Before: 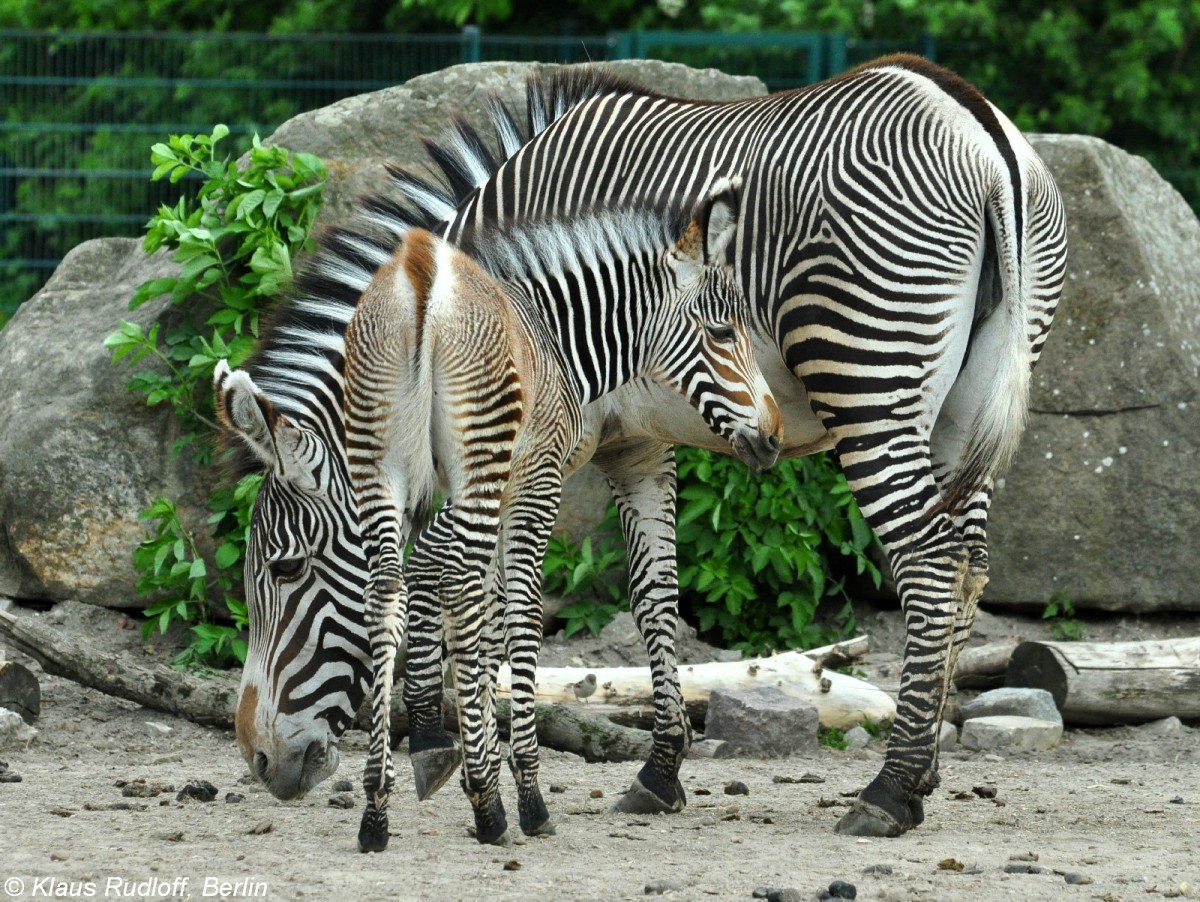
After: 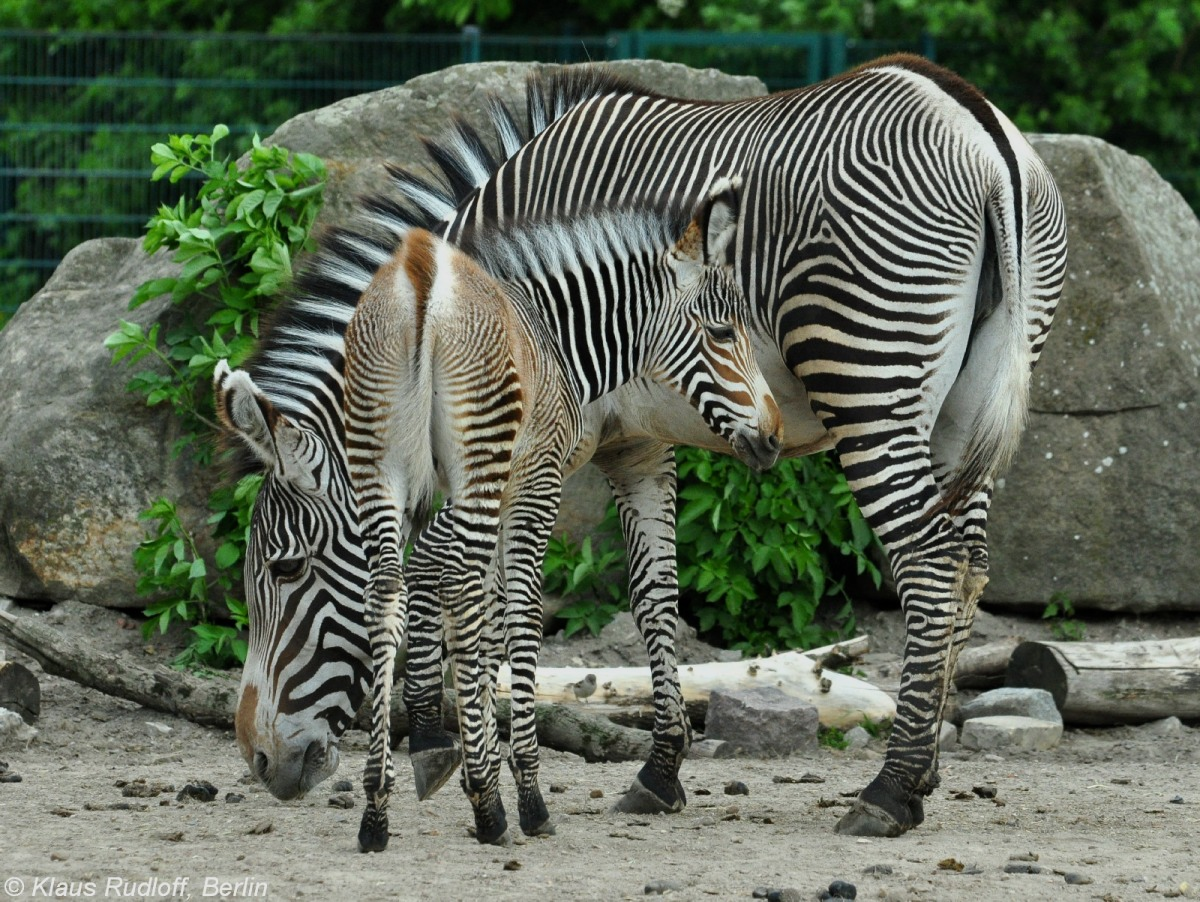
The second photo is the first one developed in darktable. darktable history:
exposure: exposure -0.337 EV, compensate highlight preservation false
